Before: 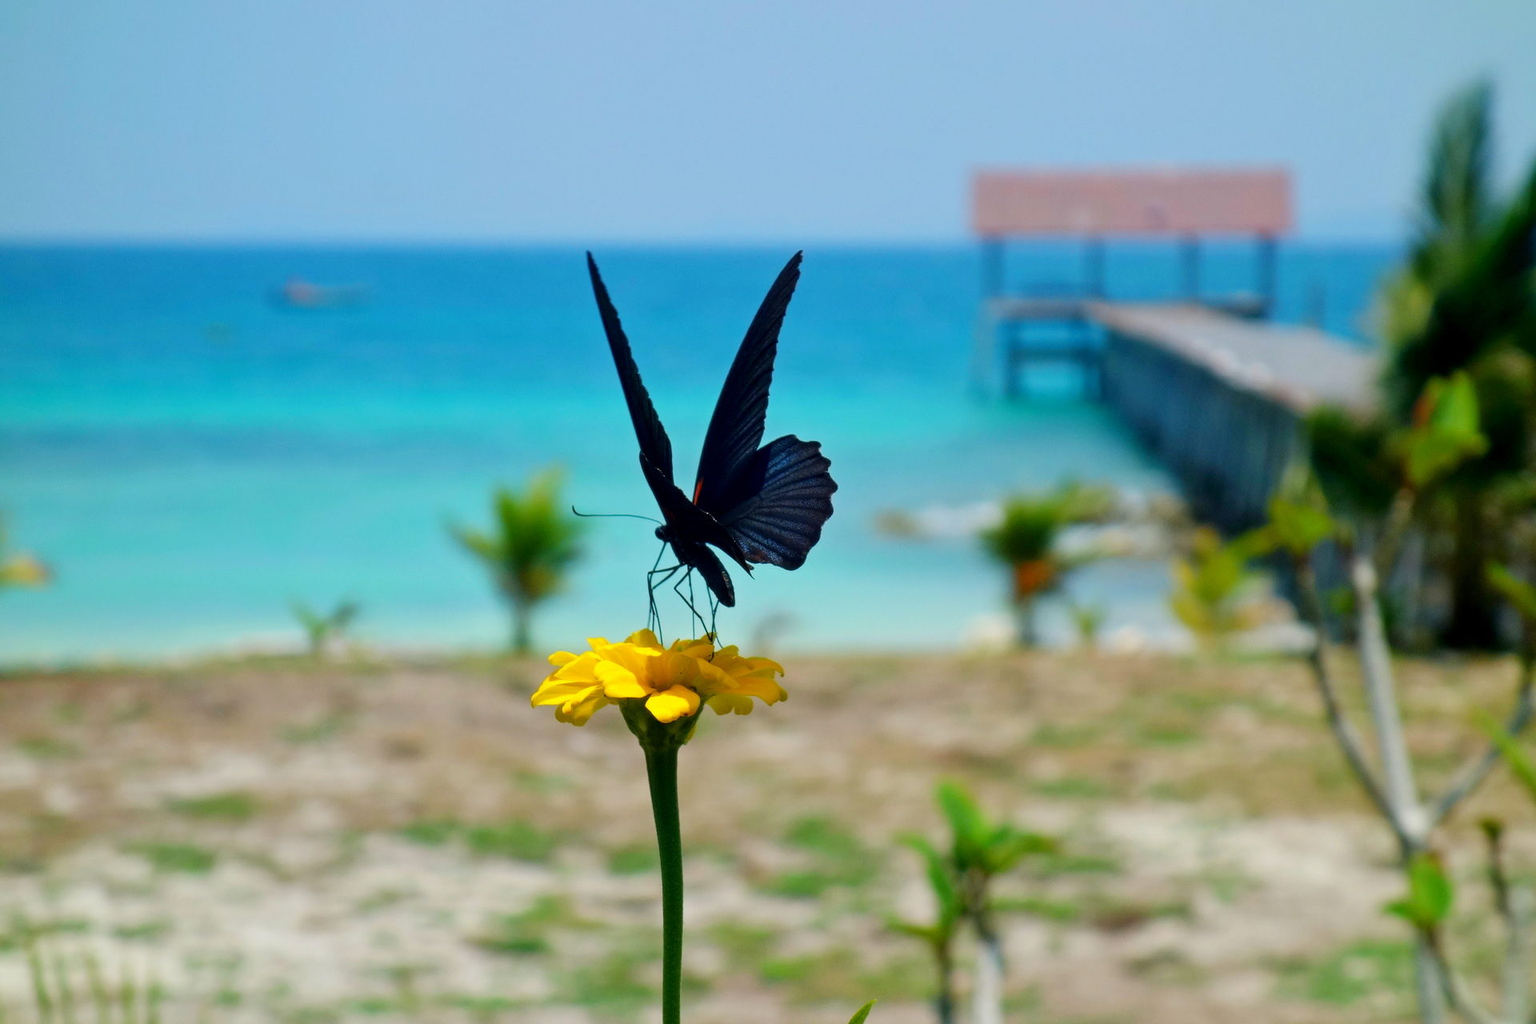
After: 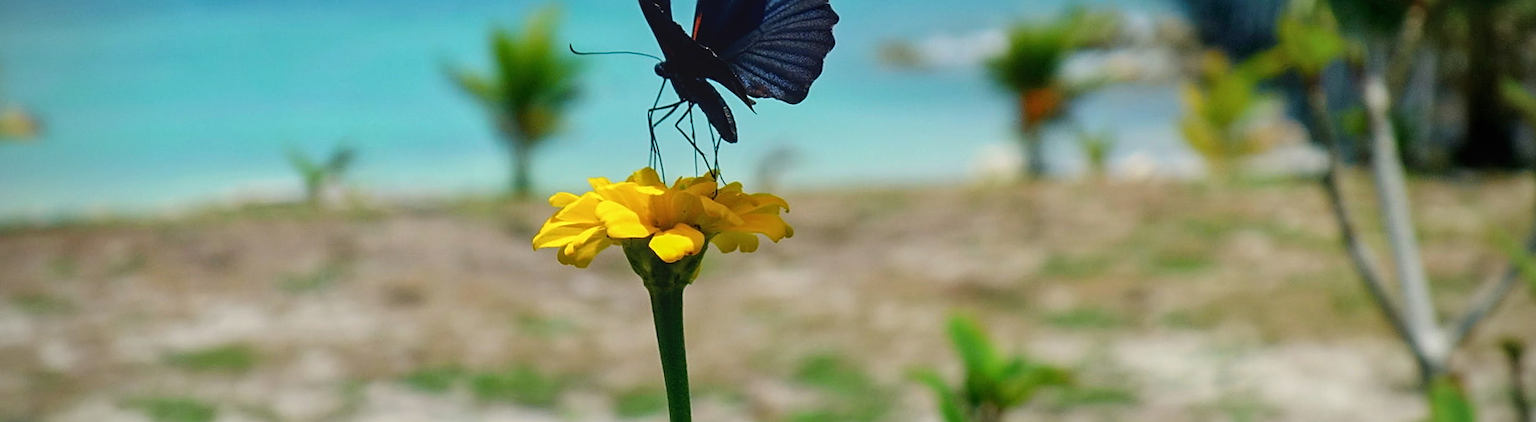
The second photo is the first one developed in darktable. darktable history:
contrast brightness saturation: saturation -0.04
sharpen: on, module defaults
shadows and highlights: shadows 29.32, highlights -29.32, low approximation 0.01, soften with gaussian
vignetting: fall-off radius 60.92%
local contrast: detail 110%
crop: top 45.551%, bottom 12.262%
exposure: black level correction 0, compensate exposure bias true, compensate highlight preservation false
rotate and perspective: rotation -1.42°, crop left 0.016, crop right 0.984, crop top 0.035, crop bottom 0.965
